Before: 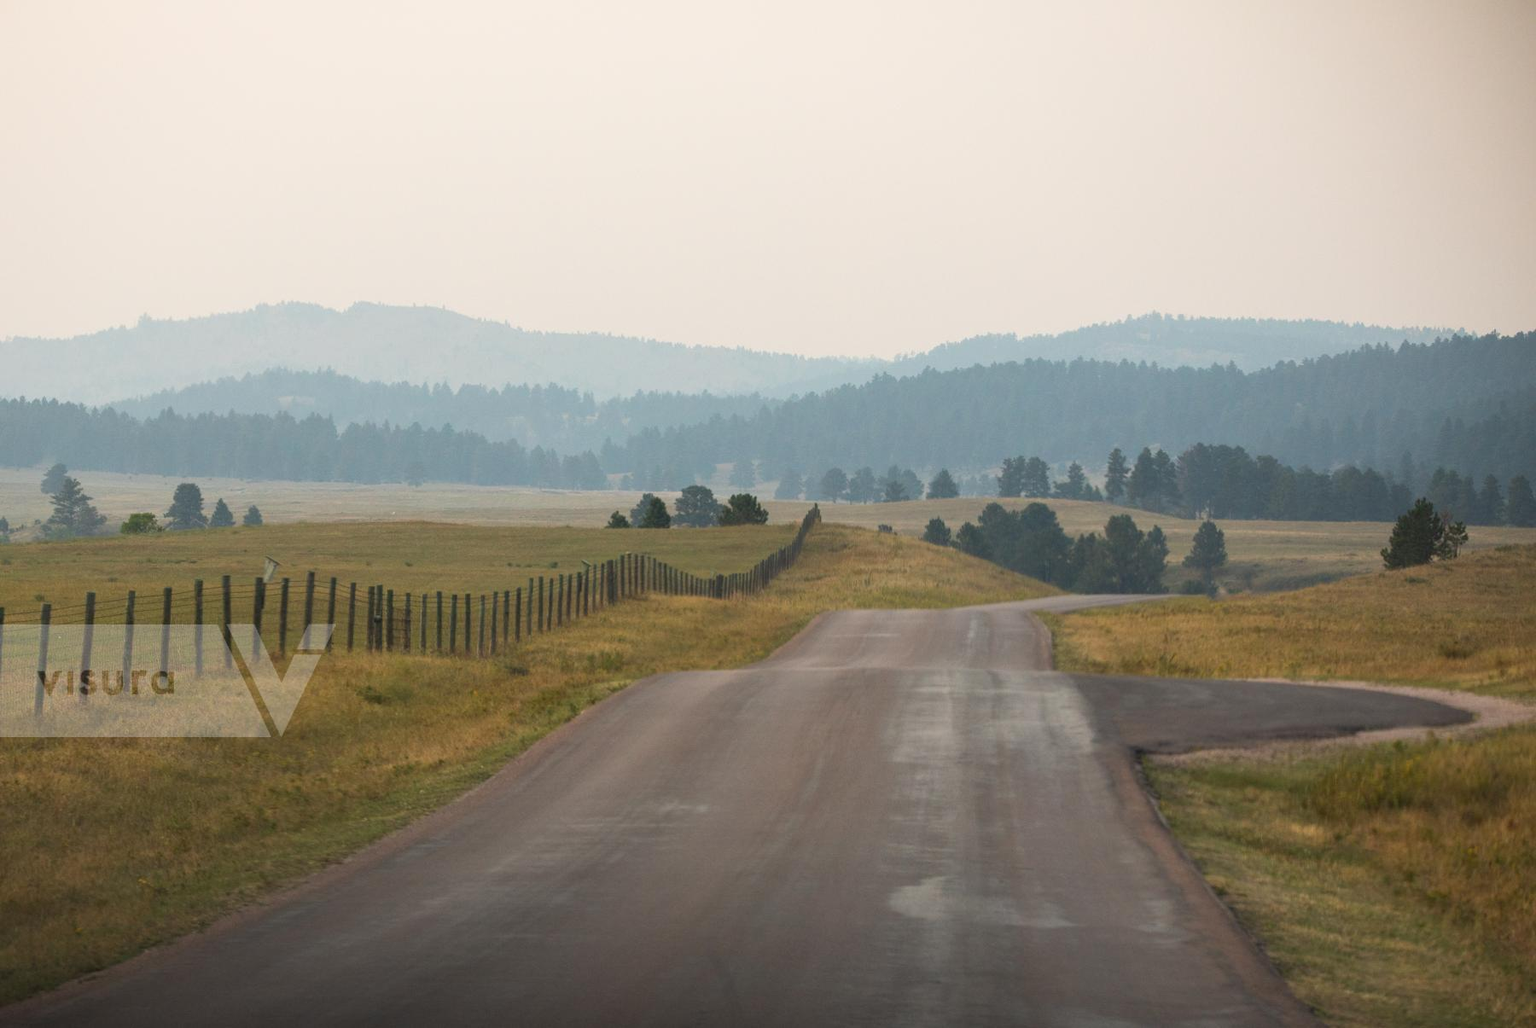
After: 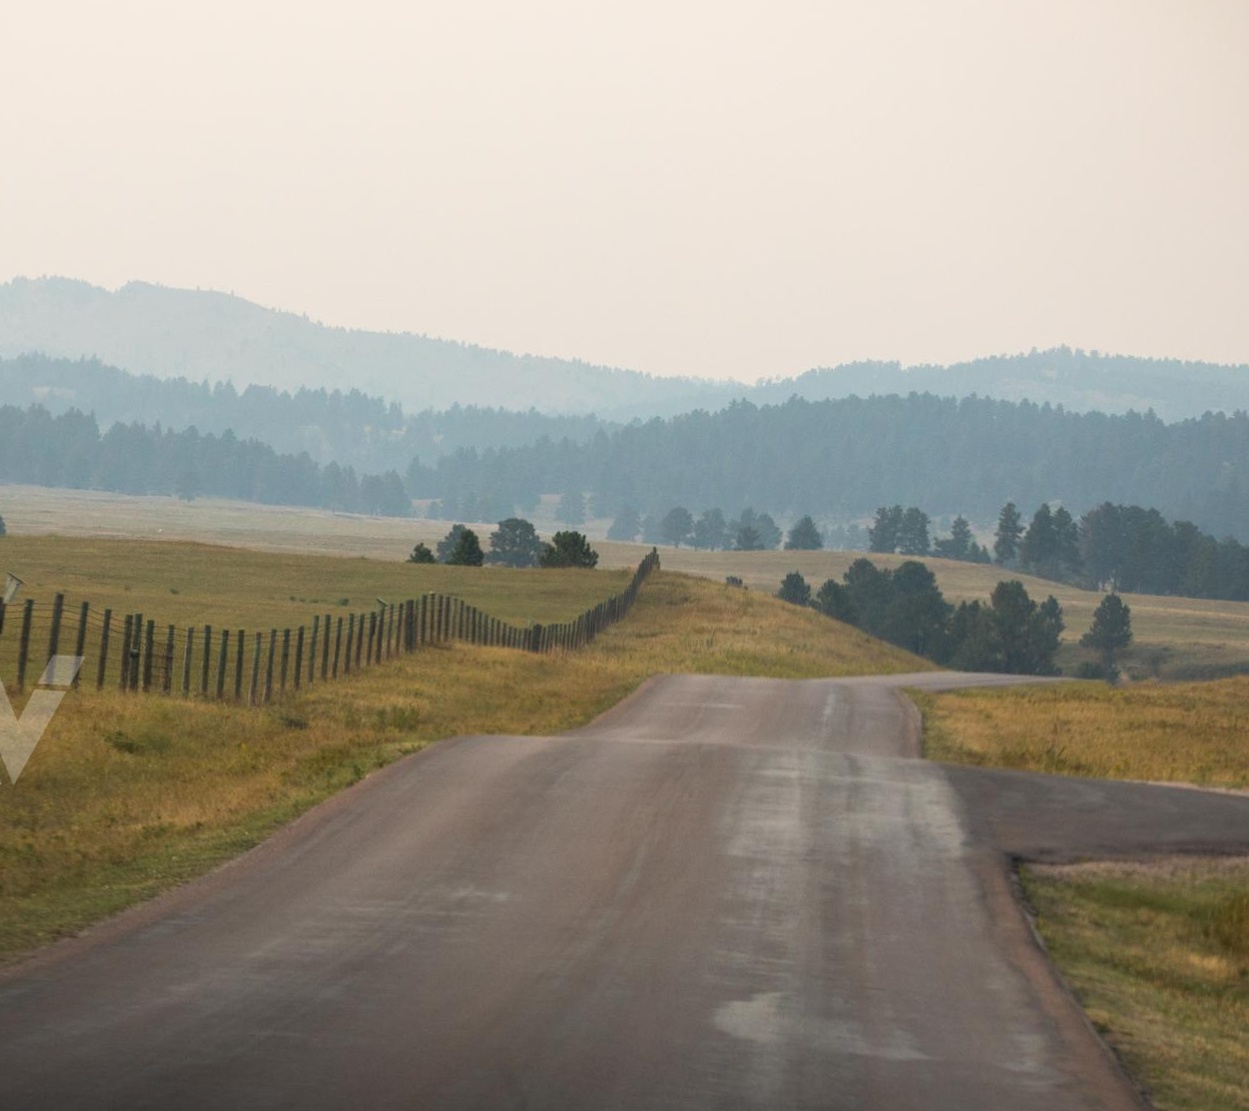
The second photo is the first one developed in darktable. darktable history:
crop and rotate: angle -3.25°, left 14.055%, top 0.037%, right 10.783%, bottom 0.026%
